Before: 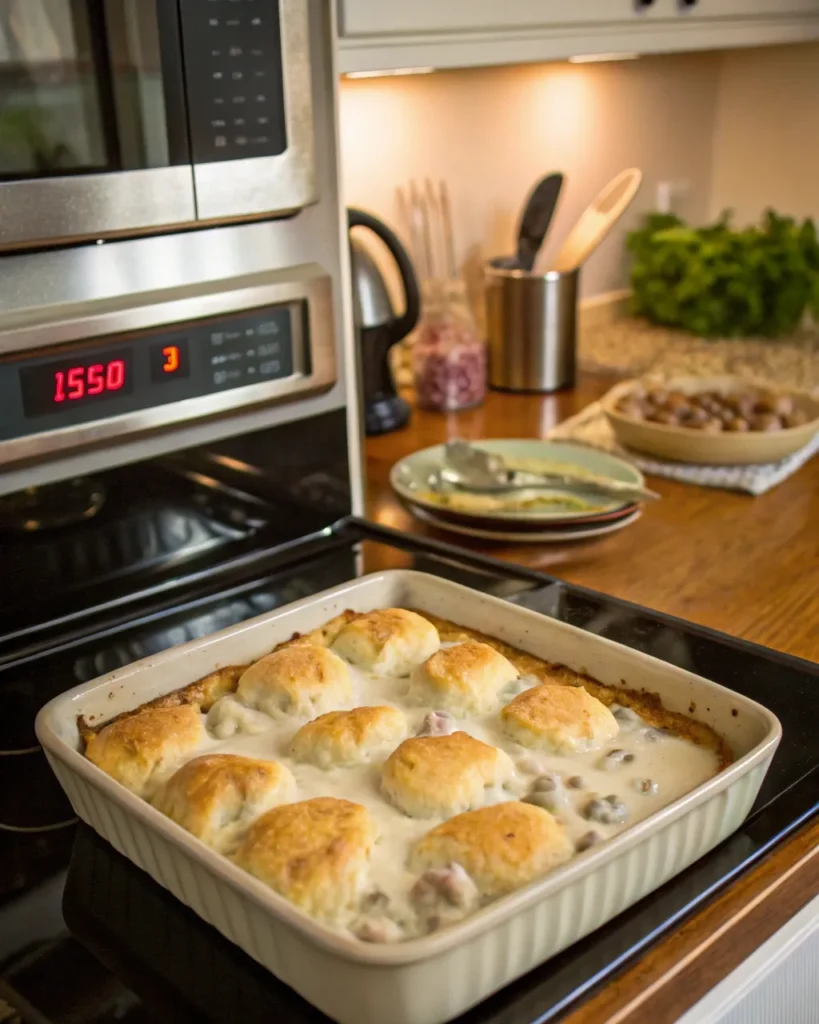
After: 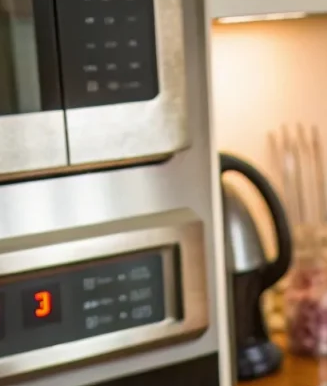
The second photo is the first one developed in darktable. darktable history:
crop: left 15.683%, top 5.438%, right 44.379%, bottom 56.859%
